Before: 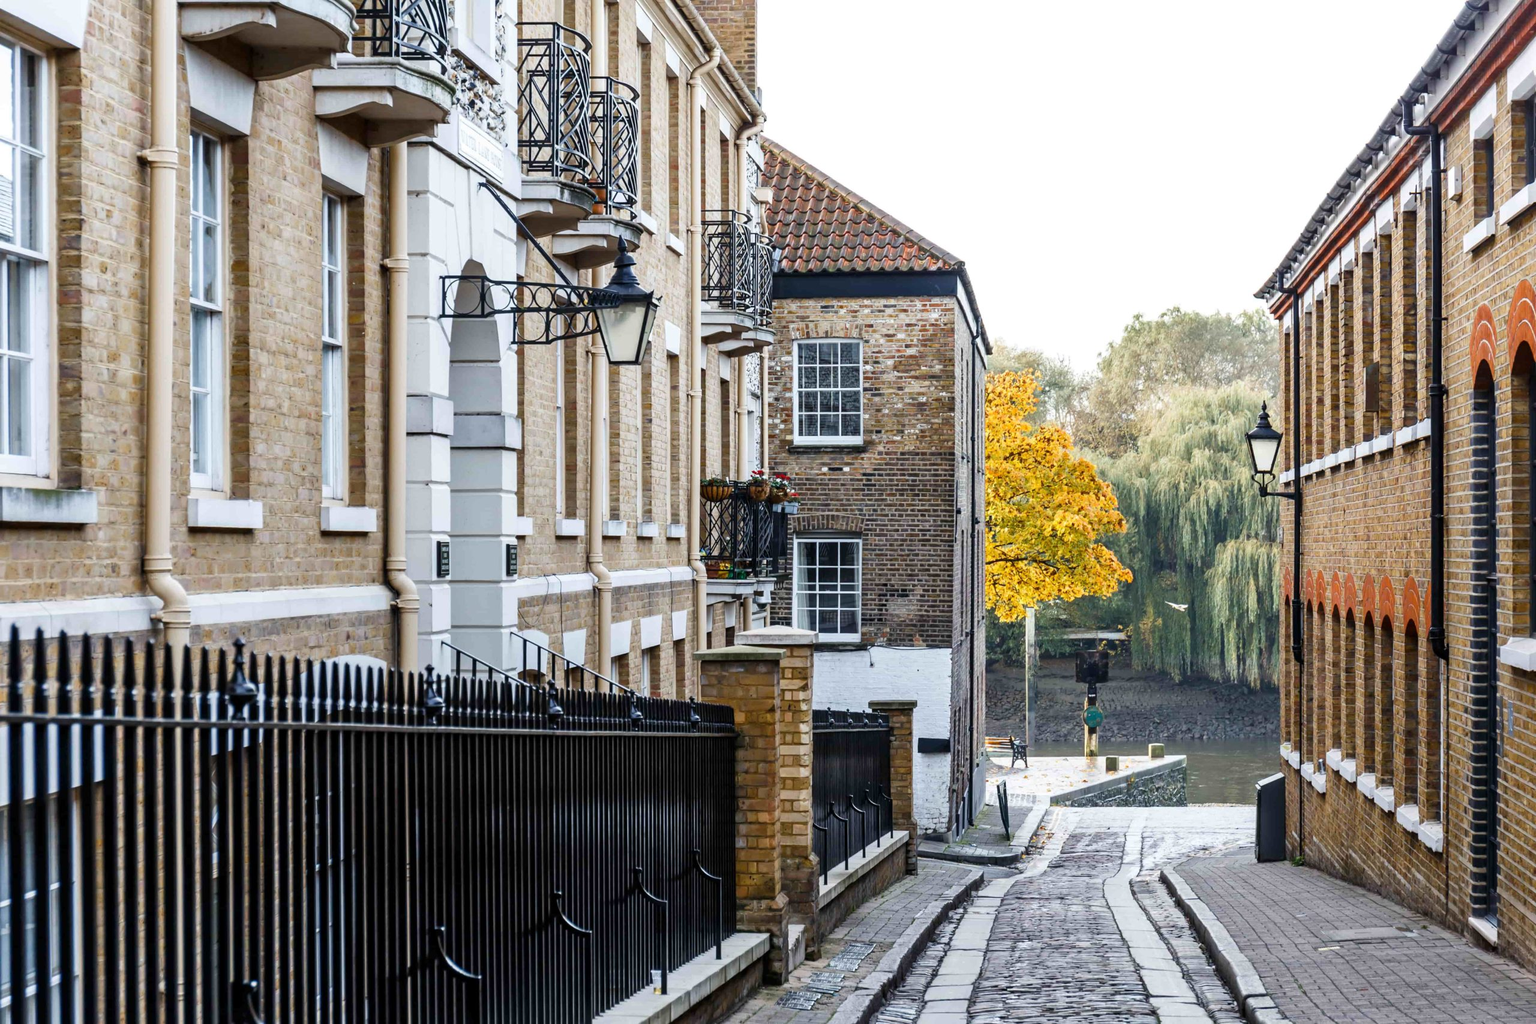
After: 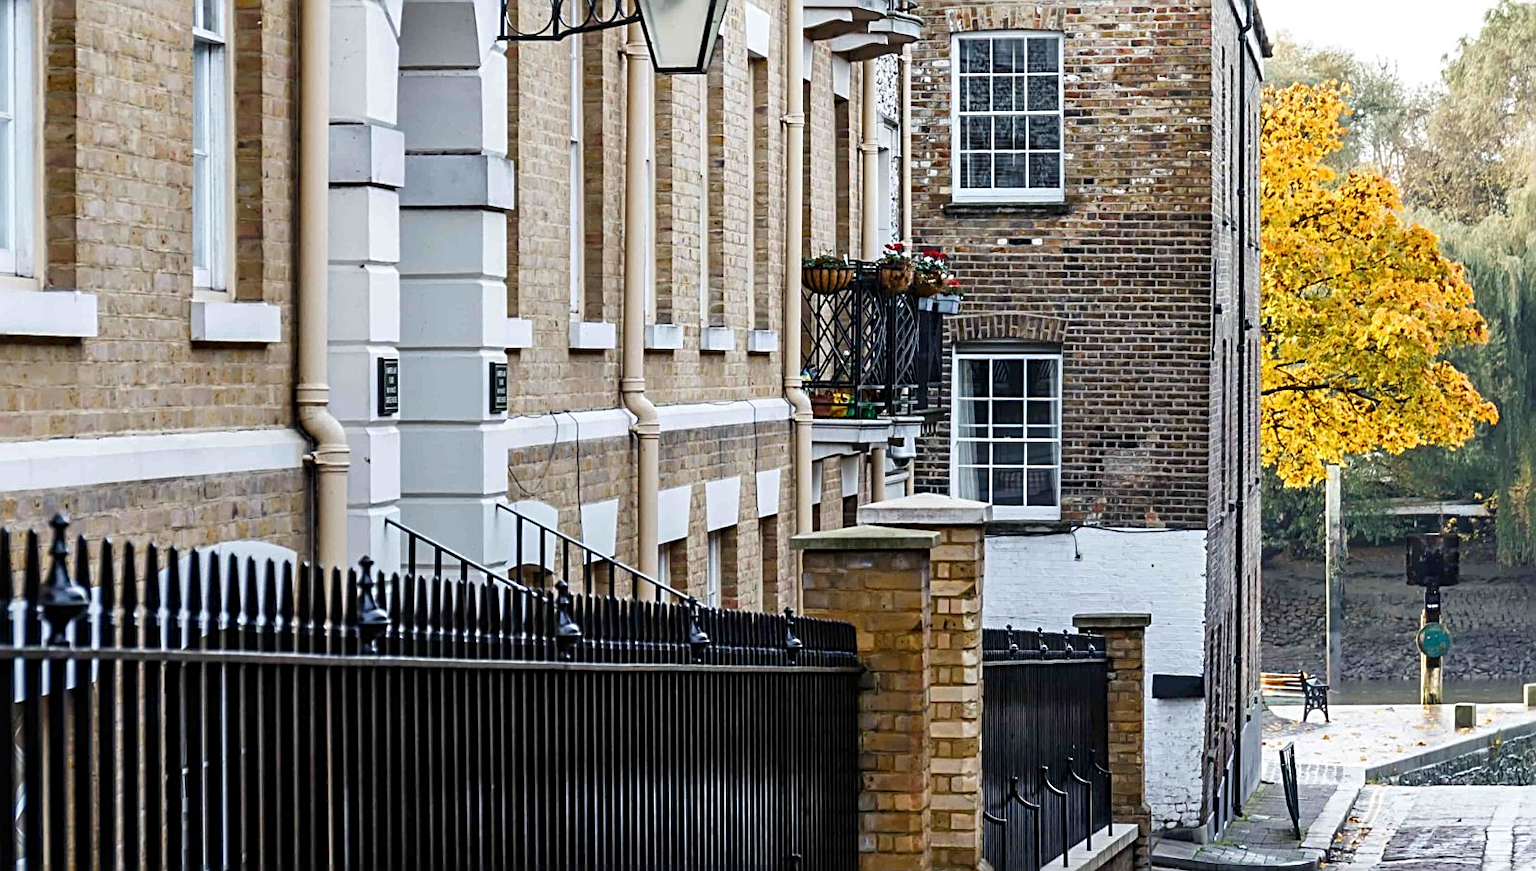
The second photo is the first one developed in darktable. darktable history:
crop: left 13.201%, top 31.176%, right 24.675%, bottom 15.844%
sharpen: radius 2.764
